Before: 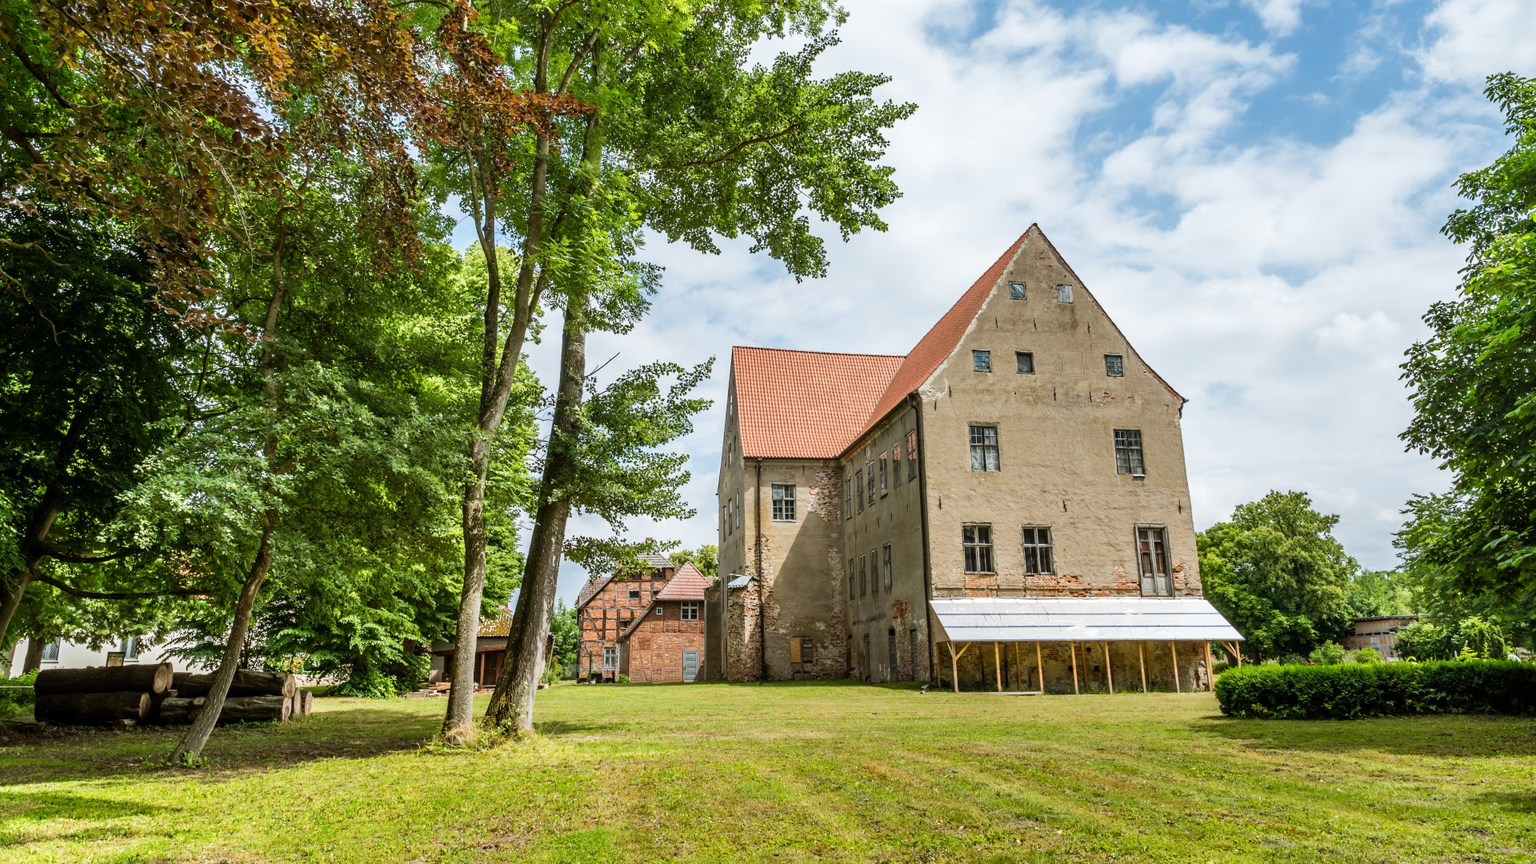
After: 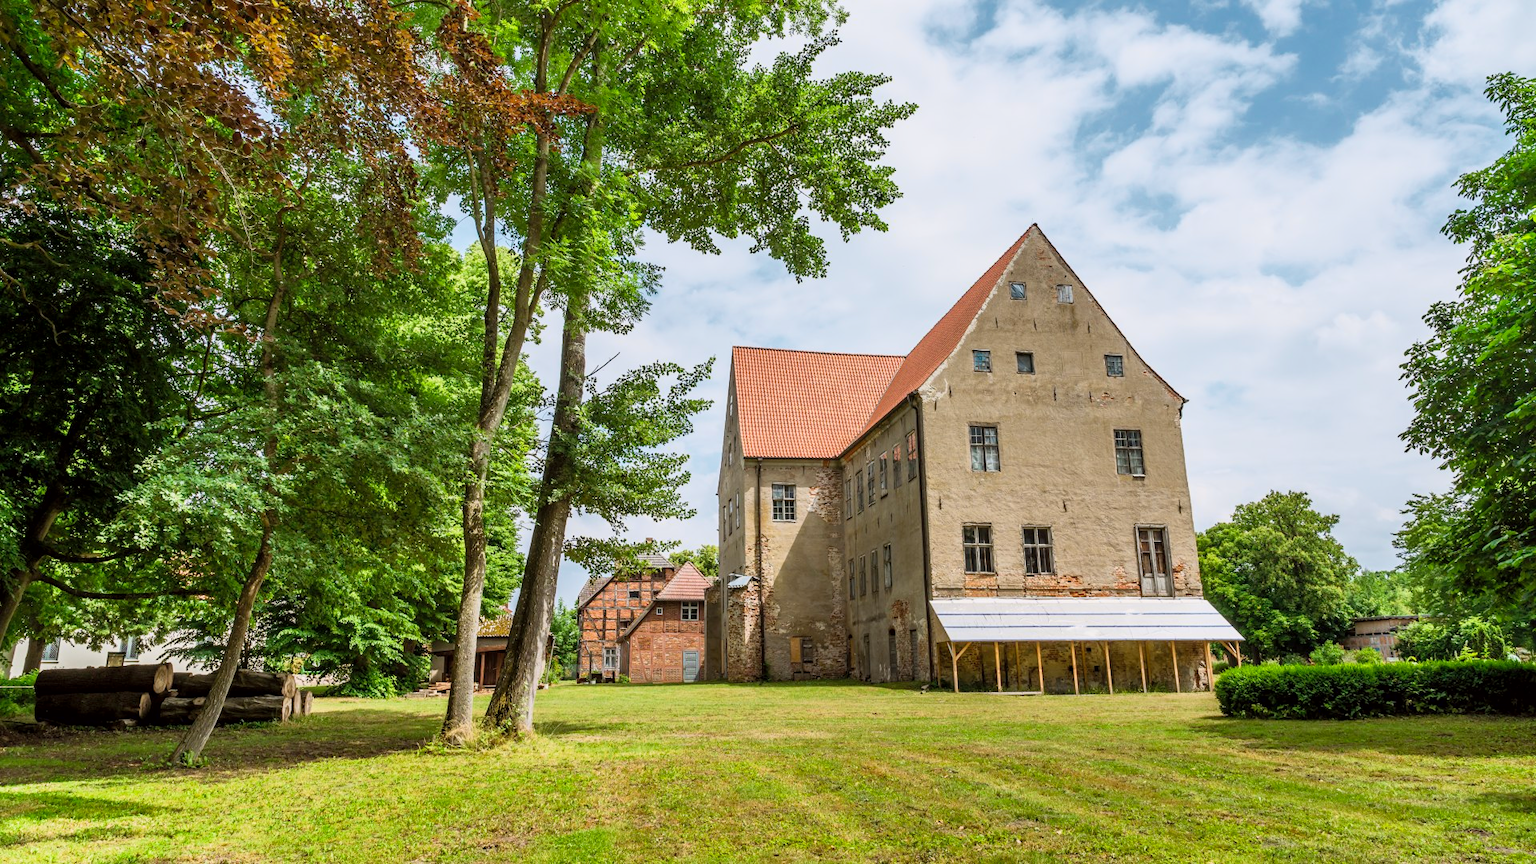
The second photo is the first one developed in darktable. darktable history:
tone curve: curves: ch0 [(0.013, 0) (0.061, 0.068) (0.239, 0.256) (0.502, 0.505) (0.683, 0.676) (0.761, 0.773) (0.858, 0.858) (0.987, 0.945)]; ch1 [(0, 0) (0.172, 0.123) (0.304, 0.267) (0.414, 0.395) (0.472, 0.473) (0.502, 0.508) (0.521, 0.528) (0.583, 0.595) (0.654, 0.673) (0.728, 0.761) (1, 1)]; ch2 [(0, 0) (0.411, 0.424) (0.485, 0.476) (0.502, 0.502) (0.553, 0.557) (0.57, 0.576) (1, 1)], color space Lab, independent channels, preserve colors none
